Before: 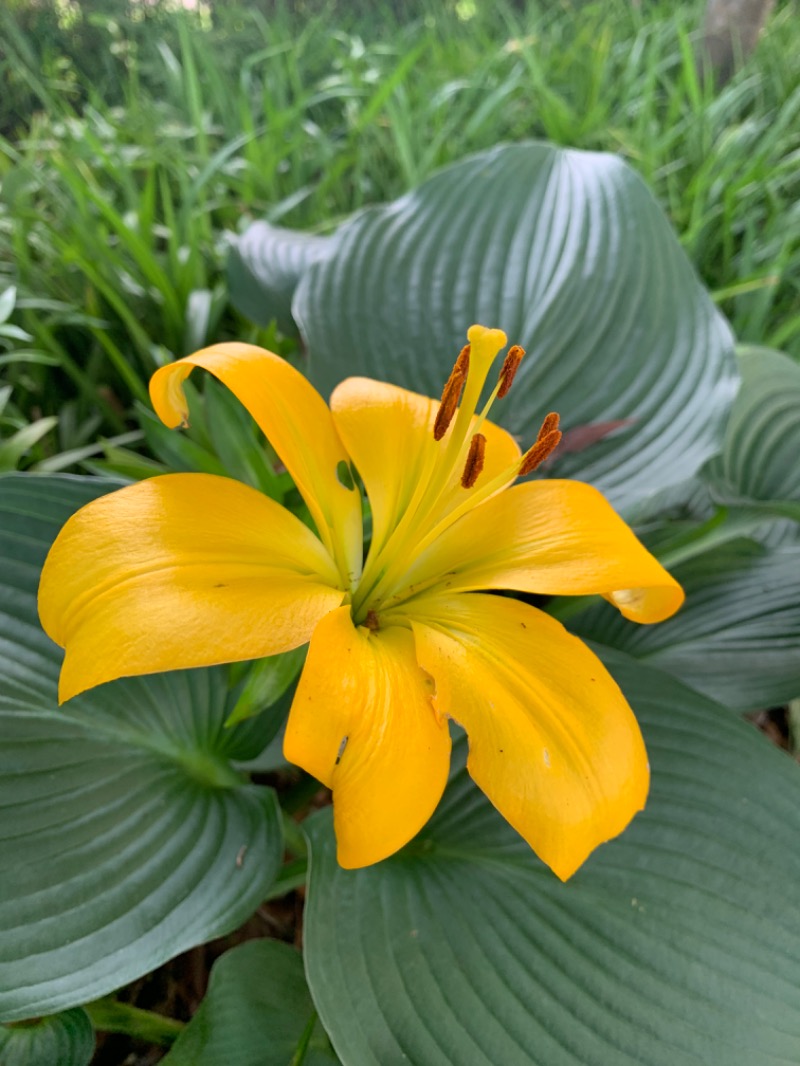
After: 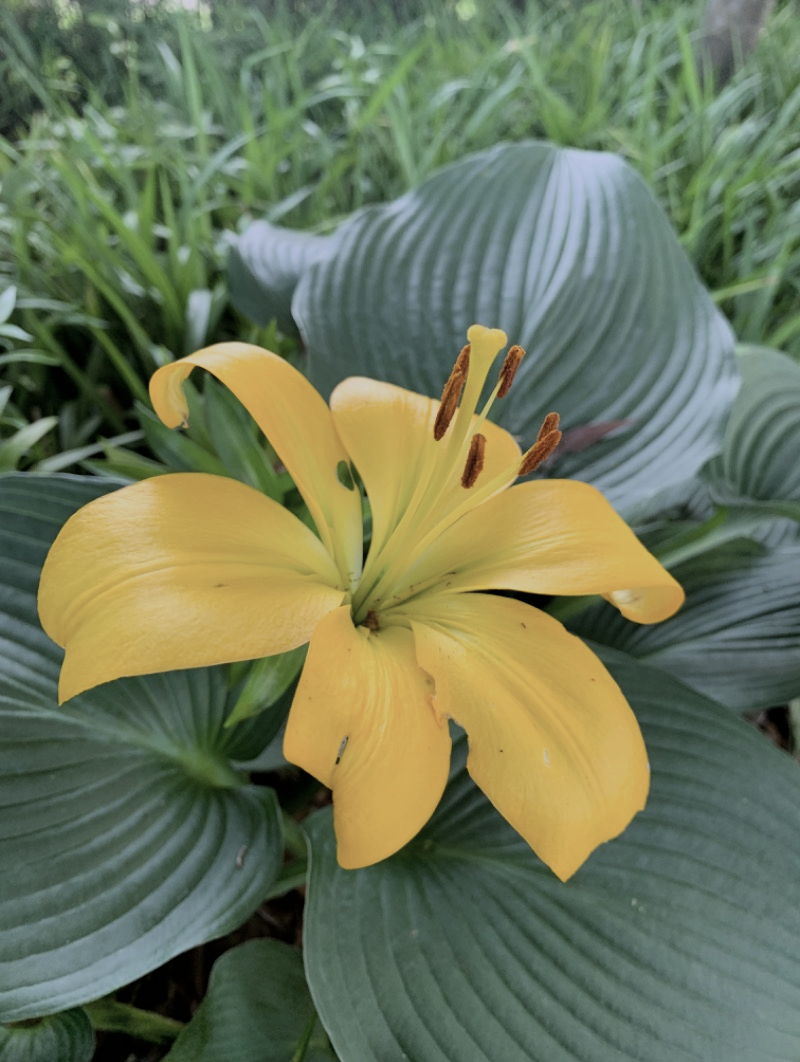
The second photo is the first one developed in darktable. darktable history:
tone equalizer: on, module defaults
contrast brightness saturation: contrast 0.1, saturation -0.36
crop: top 0.05%, bottom 0.098%
filmic rgb: black relative exposure -7.65 EV, white relative exposure 4.56 EV, hardness 3.61, color science v6 (2022)
white balance: red 0.924, blue 1.095
